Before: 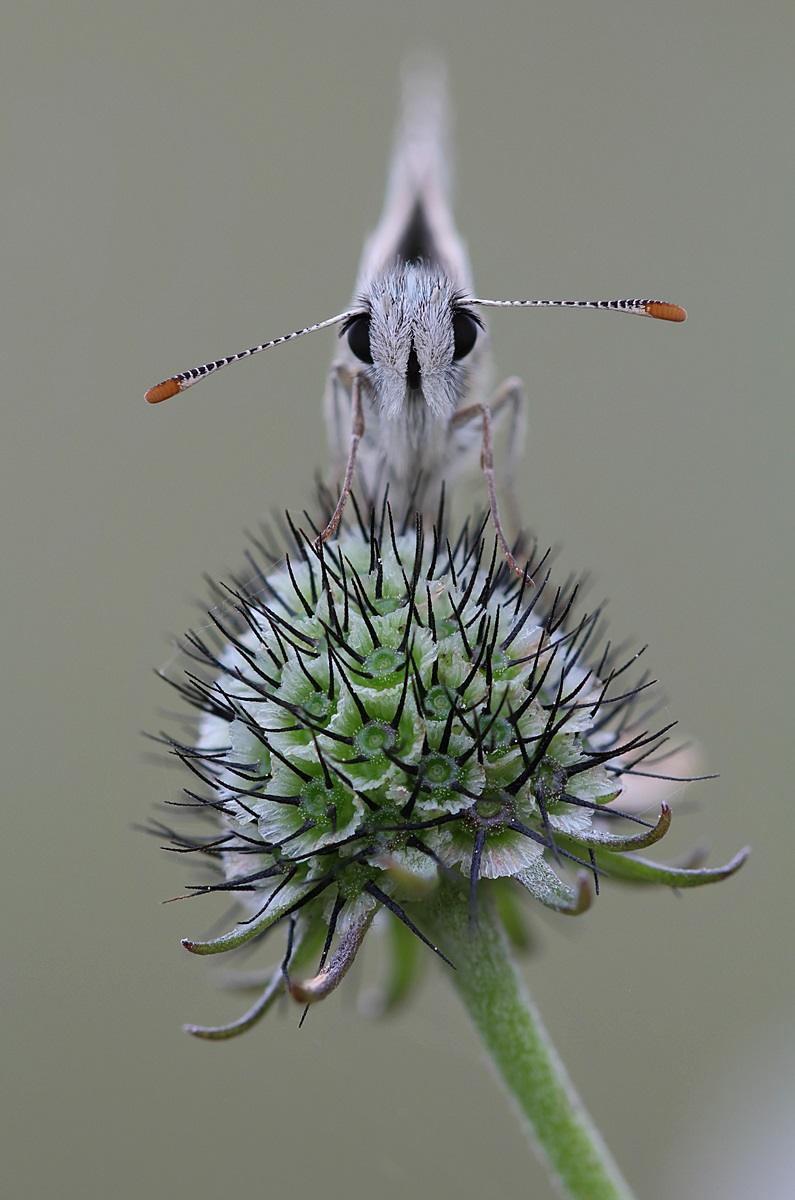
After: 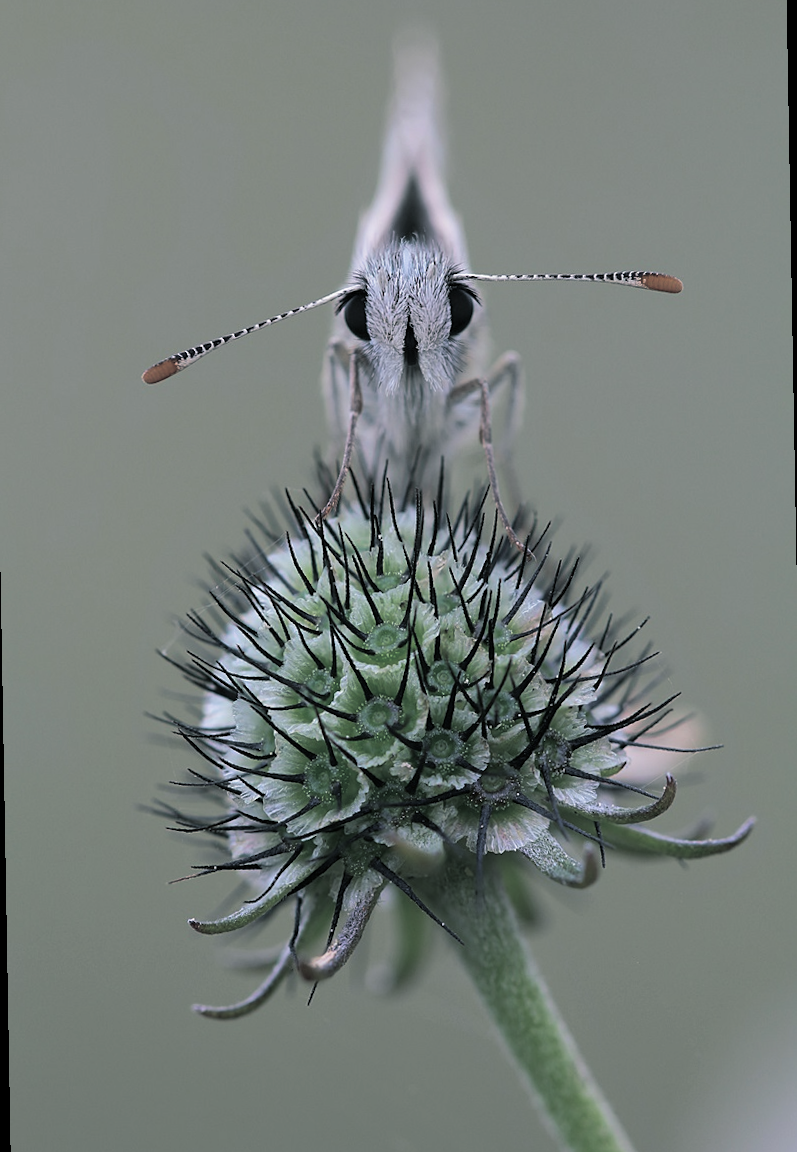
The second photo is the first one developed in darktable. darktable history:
tone equalizer: on, module defaults
rotate and perspective: rotation -1°, crop left 0.011, crop right 0.989, crop top 0.025, crop bottom 0.975
split-toning: shadows › hue 201.6°, shadows › saturation 0.16, highlights › hue 50.4°, highlights › saturation 0.2, balance -49.9
